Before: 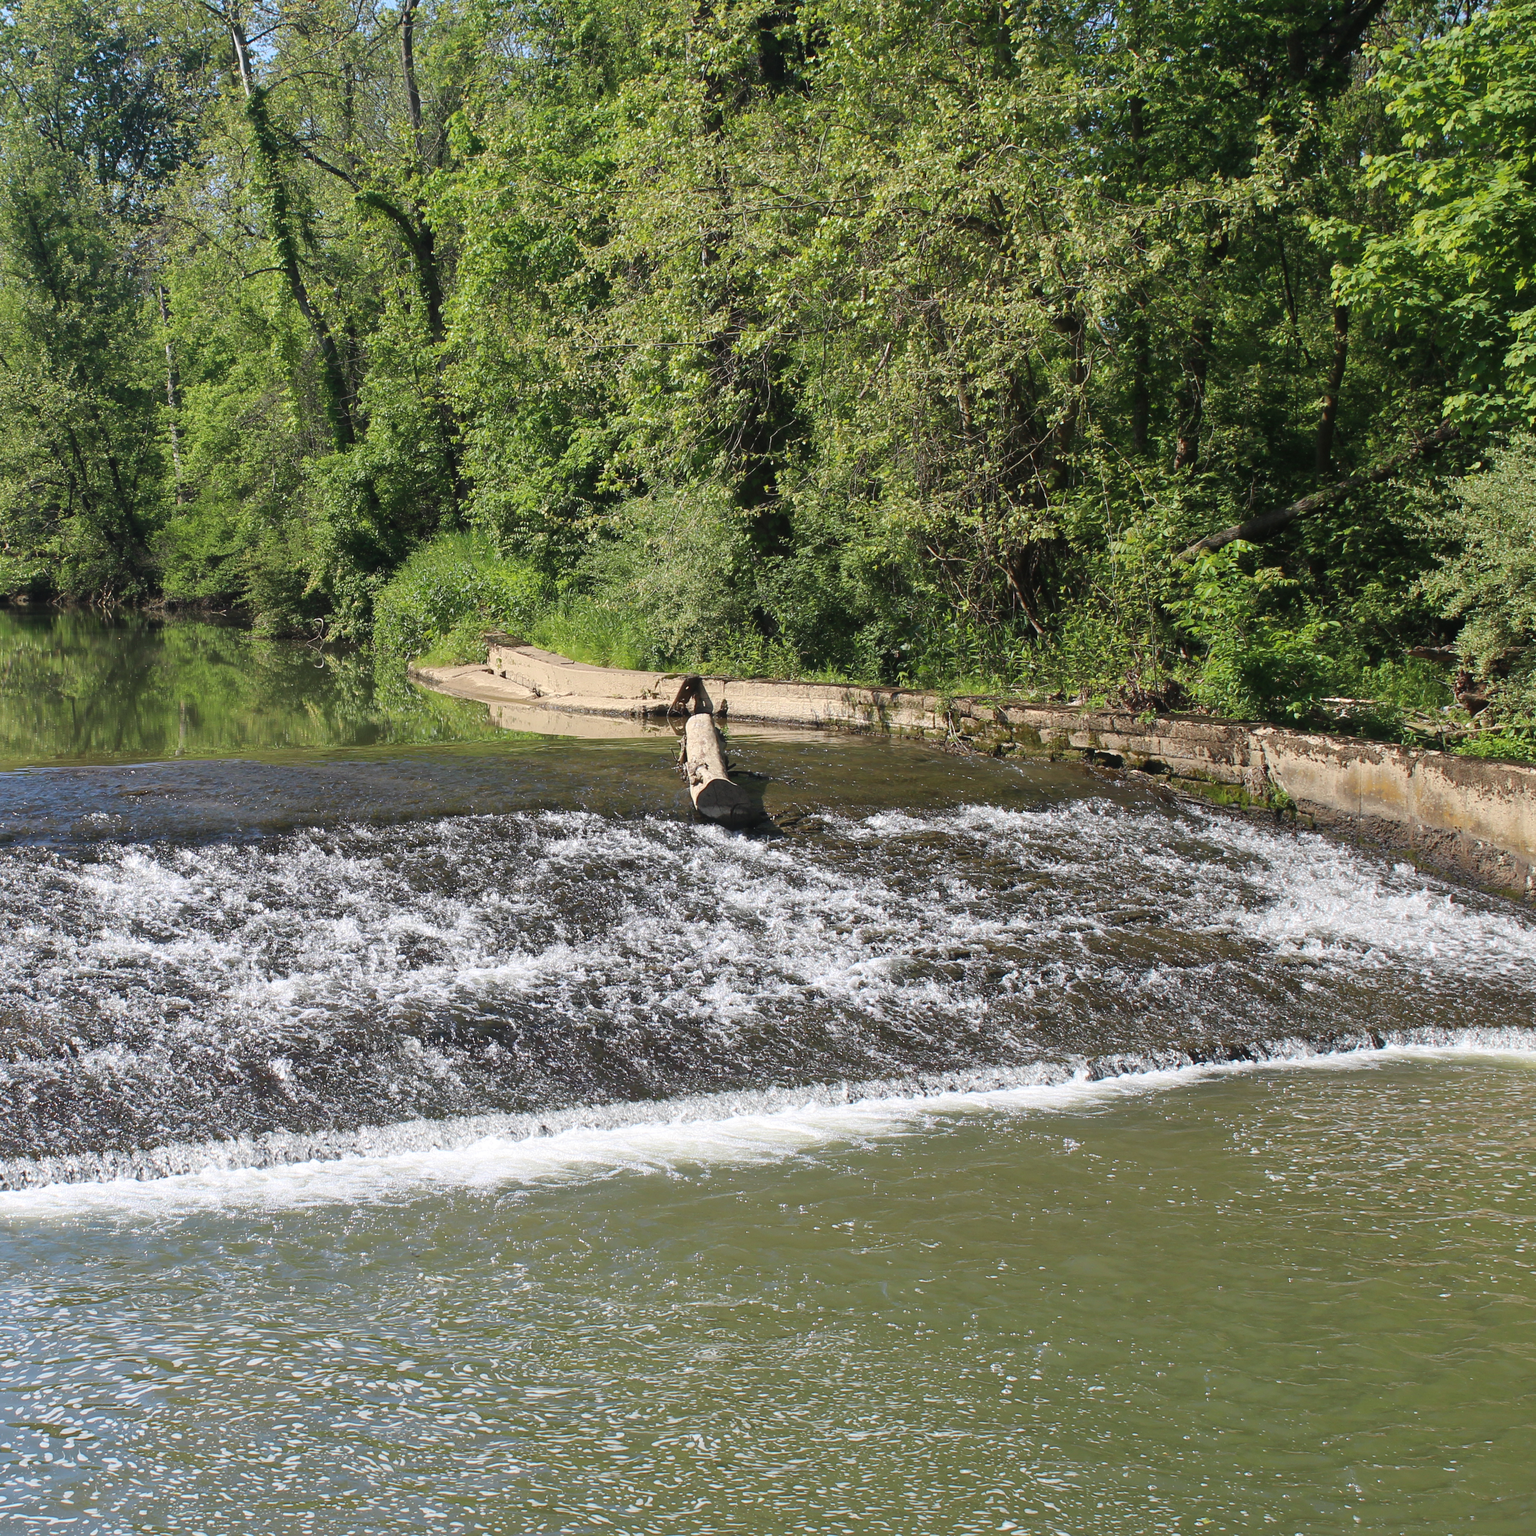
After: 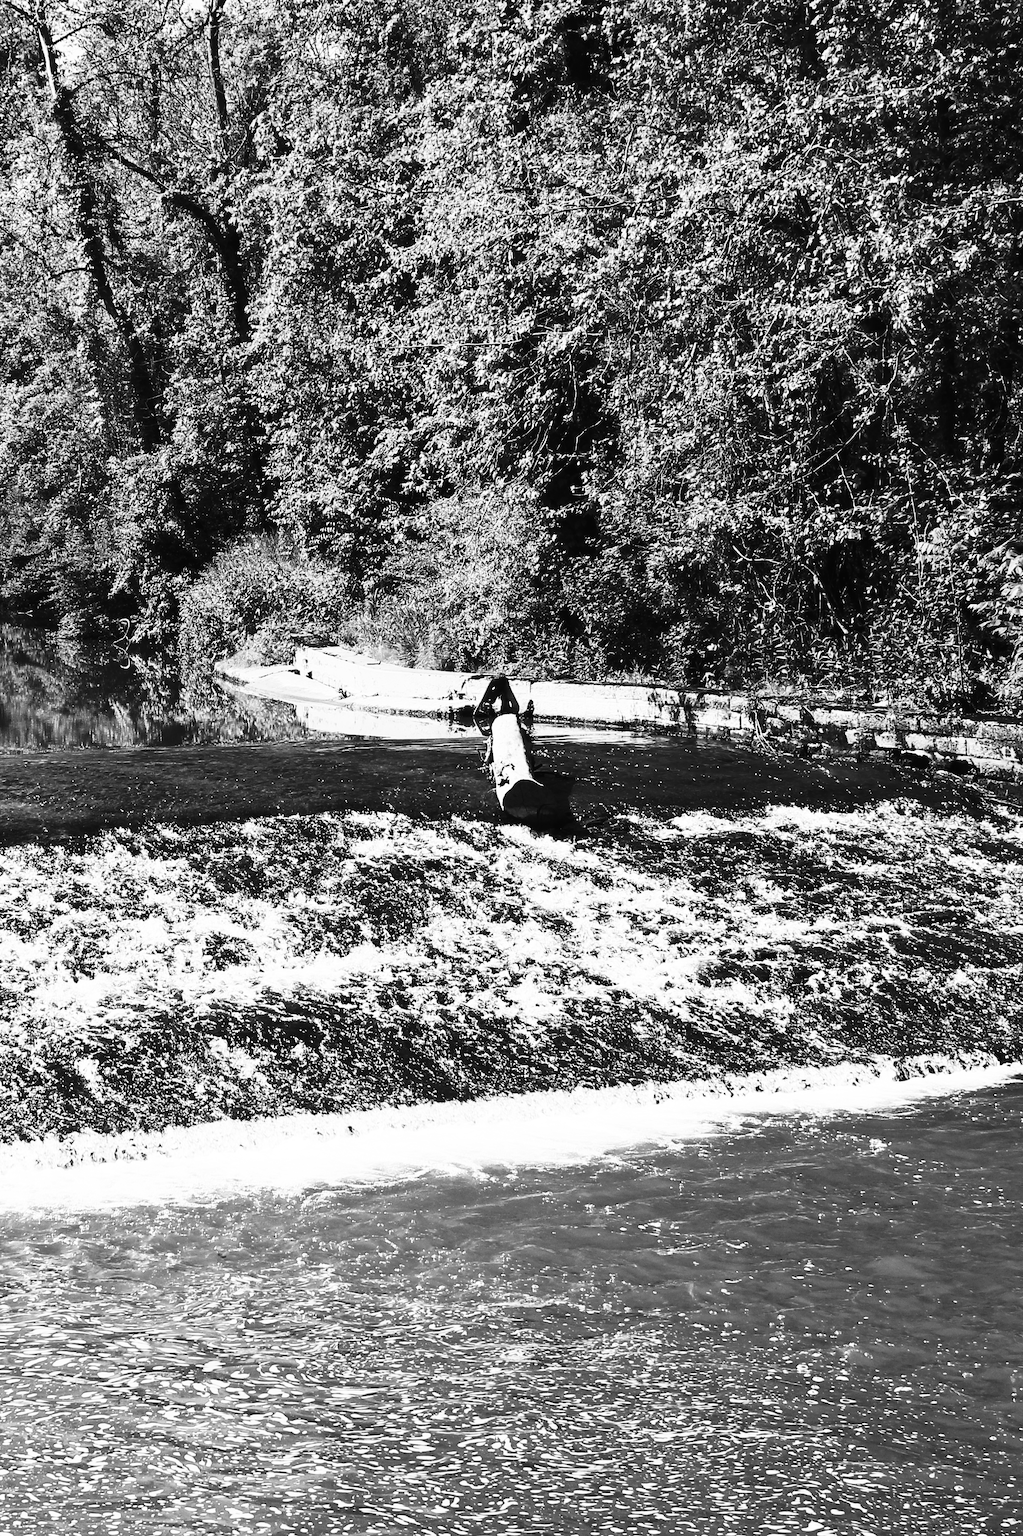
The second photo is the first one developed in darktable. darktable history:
color calibration: output gray [0.267, 0.423, 0.267, 0], illuminant same as pipeline (D50), adaptation none (bypass)
contrast brightness saturation: contrast 0.93, brightness 0.2
crop and rotate: left 12.673%, right 20.66%
velvia: on, module defaults
